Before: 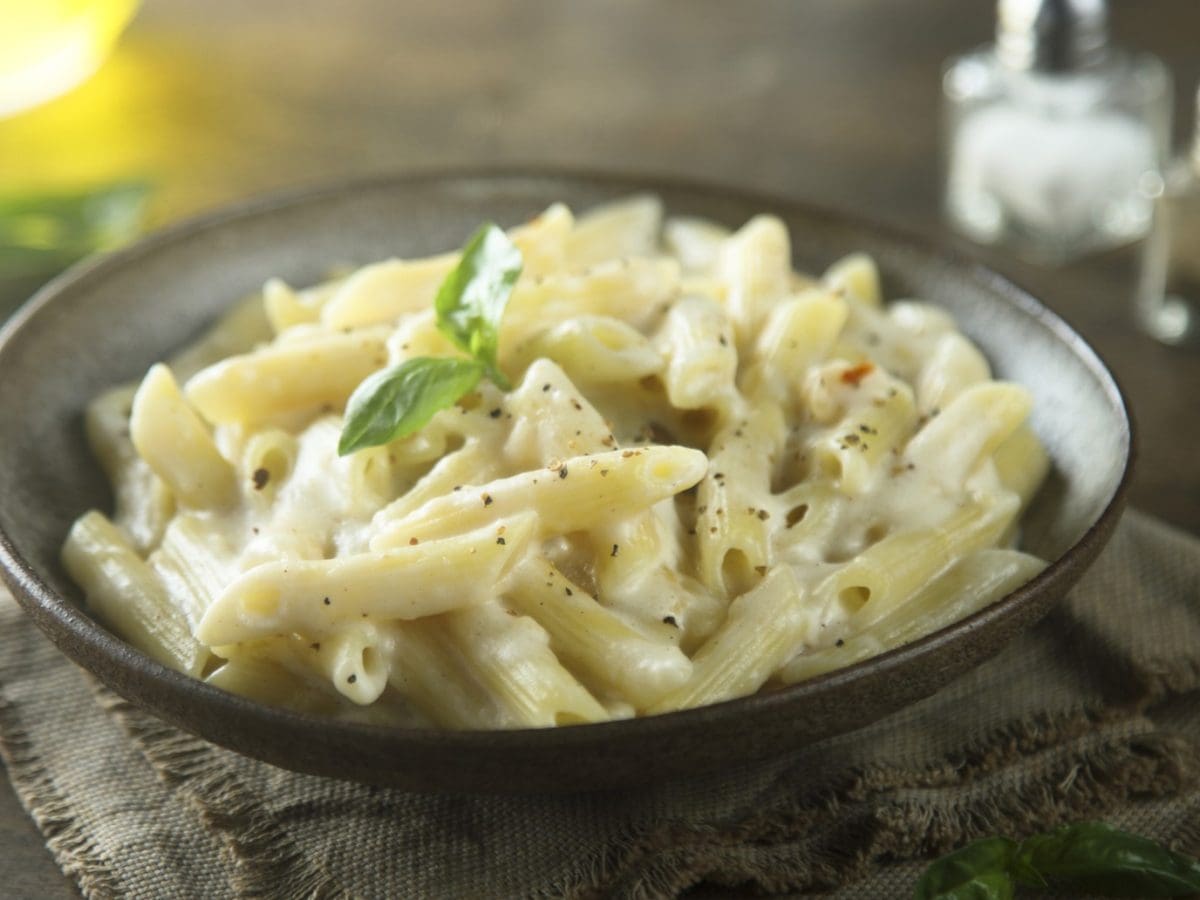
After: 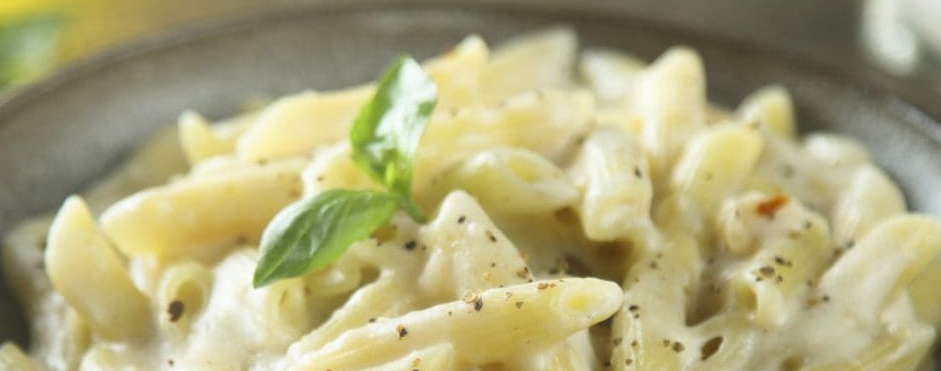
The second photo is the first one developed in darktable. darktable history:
crop: left 7.094%, top 18.722%, right 14.424%, bottom 39.957%
